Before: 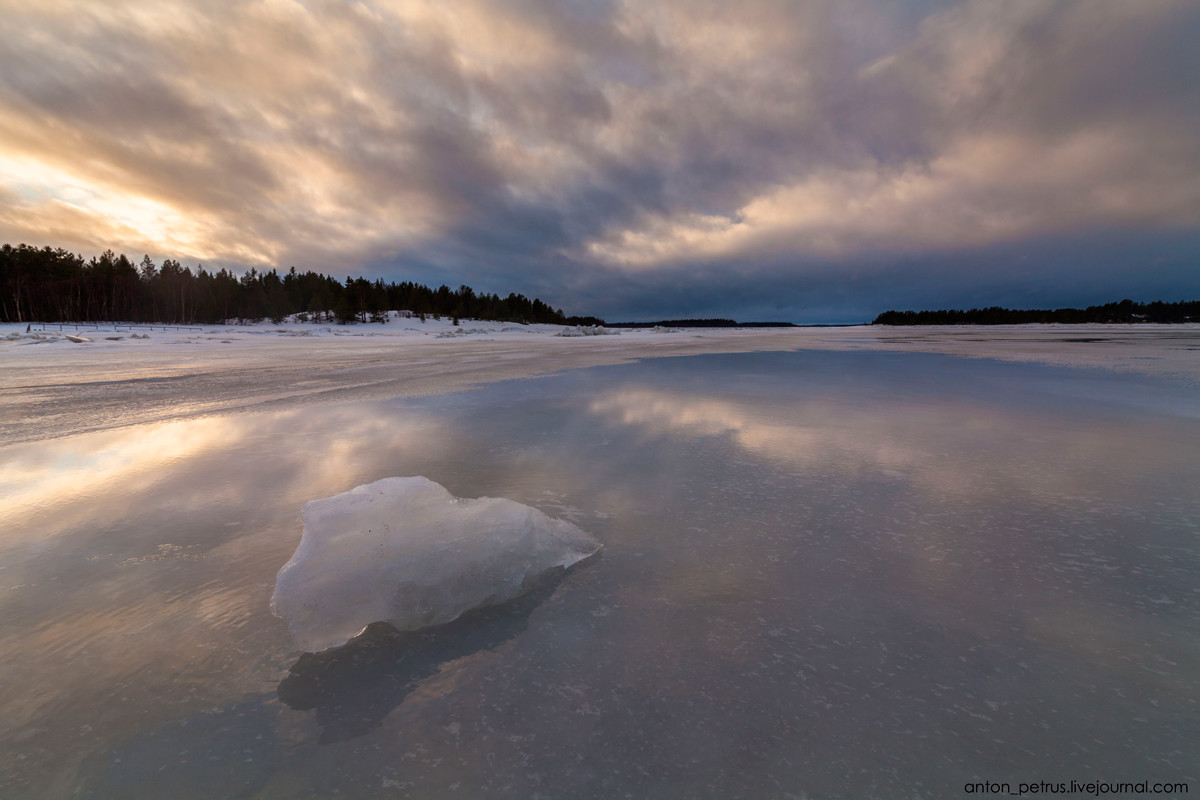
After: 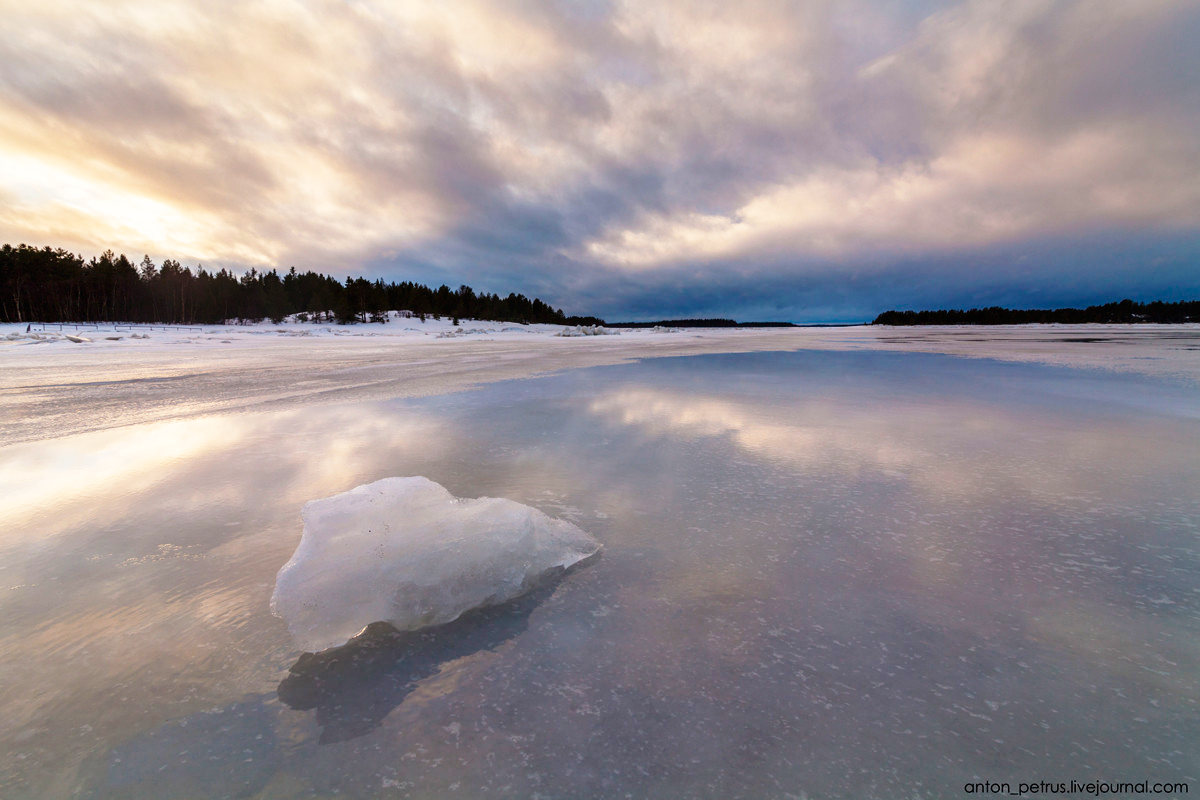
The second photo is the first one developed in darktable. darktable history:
white balance: emerald 1
base curve: curves: ch0 [(0, 0) (0.028, 0.03) (0.121, 0.232) (0.46, 0.748) (0.859, 0.968) (1, 1)], preserve colors none
